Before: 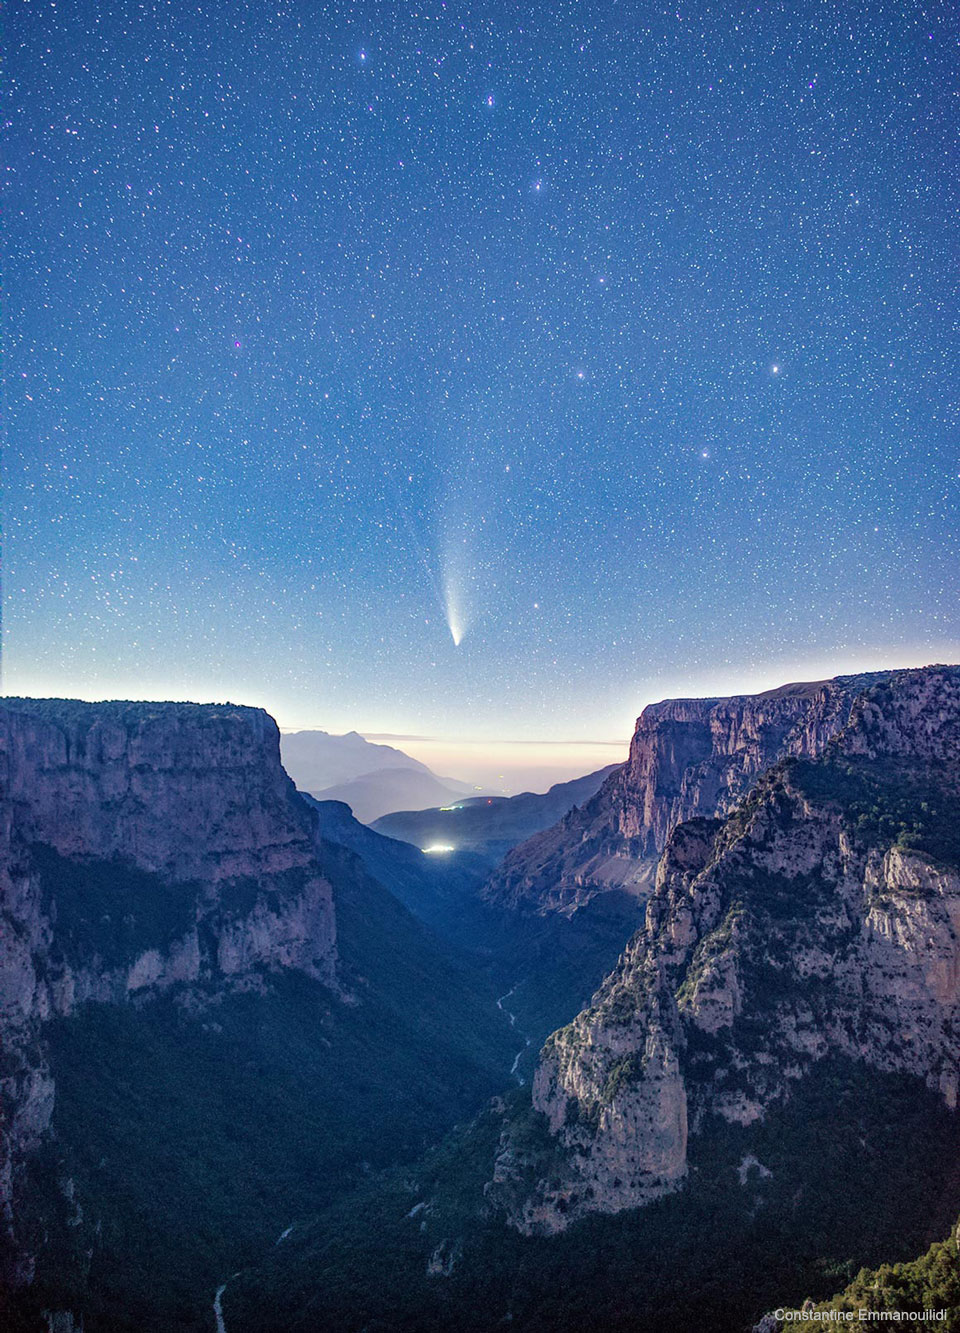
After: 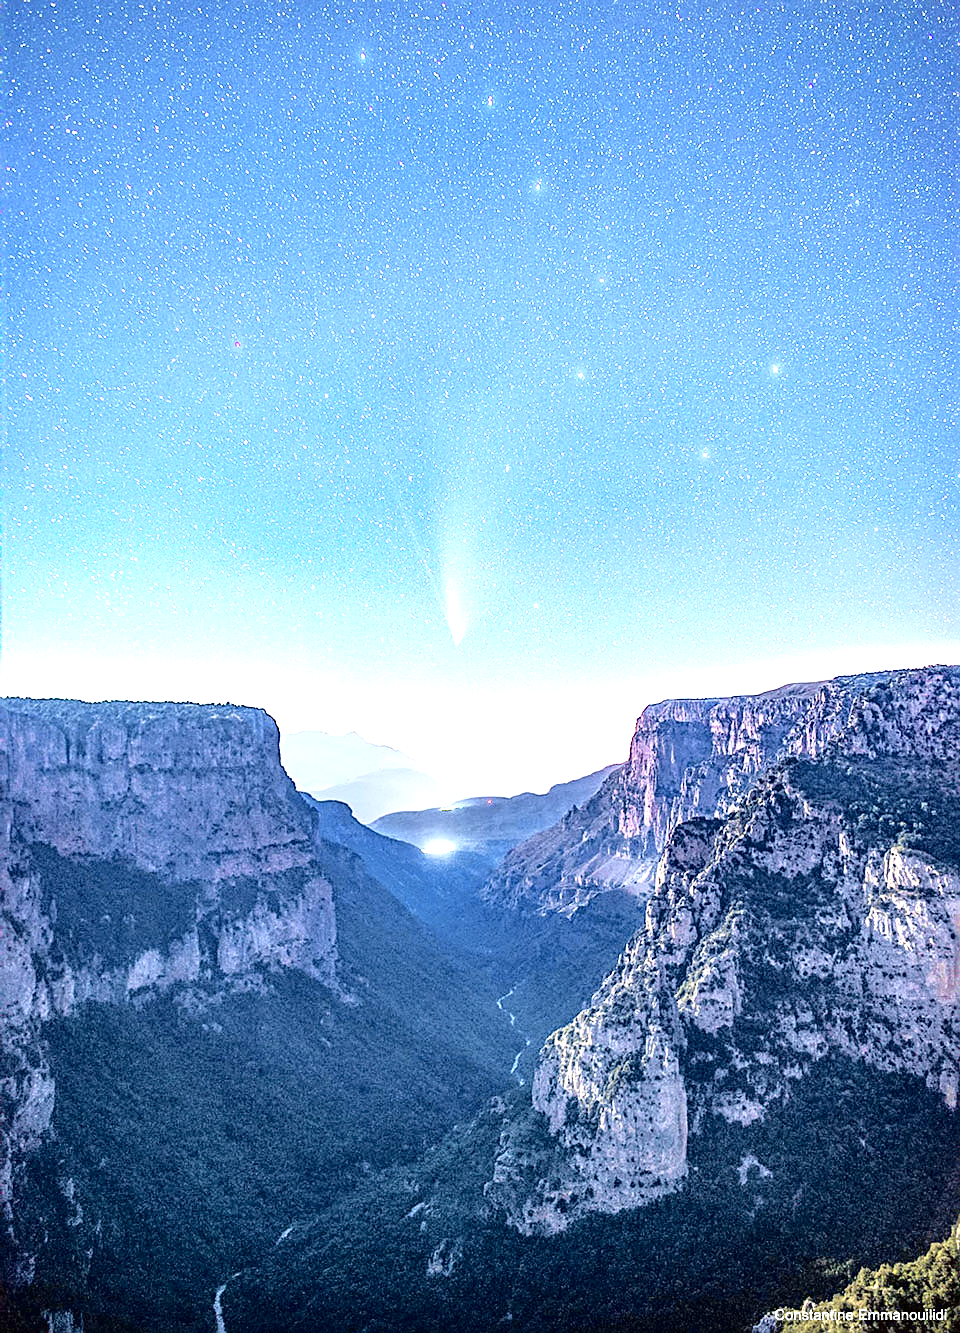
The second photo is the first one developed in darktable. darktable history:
tone curve: curves: ch0 [(0.014, 0.013) (0.088, 0.043) (0.208, 0.176) (0.257, 0.267) (0.406, 0.483) (0.489, 0.556) (0.667, 0.73) (0.793, 0.851) (0.994, 0.974)]; ch1 [(0, 0) (0.161, 0.092) (0.35, 0.33) (0.392, 0.392) (0.457, 0.467) (0.505, 0.497) (0.537, 0.518) (0.553, 0.53) (0.58, 0.567) (0.739, 0.697) (1, 1)]; ch2 [(0, 0) (0.346, 0.362) (0.448, 0.419) (0.502, 0.499) (0.533, 0.517) (0.556, 0.533) (0.629, 0.619) (0.717, 0.678) (1, 1)], color space Lab, independent channels, preserve colors none
local contrast: highlights 100%, shadows 100%, detail 120%, midtone range 0.2
exposure: black level correction 0, exposure 1.55 EV, compensate exposure bias true, compensate highlight preservation false
sharpen: on, module defaults
